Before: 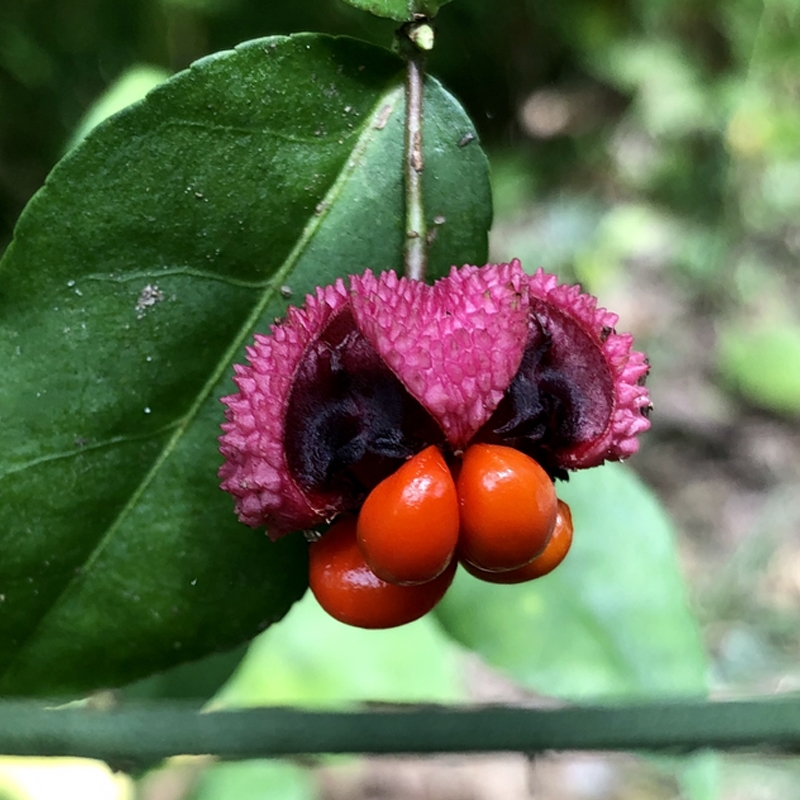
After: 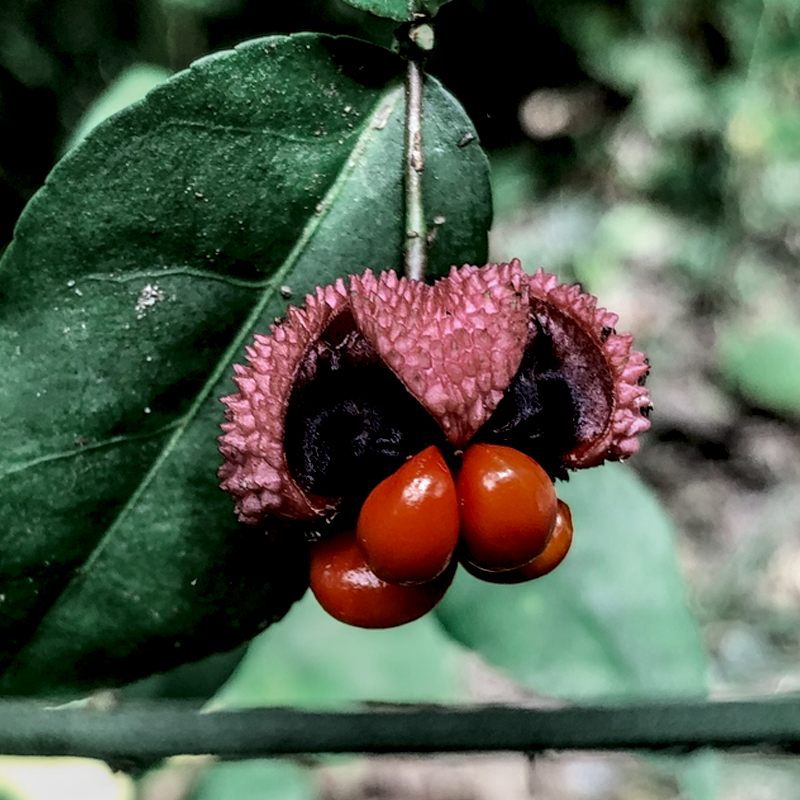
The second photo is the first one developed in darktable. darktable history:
color zones: curves: ch0 [(0, 0.5) (0.125, 0.4) (0.25, 0.5) (0.375, 0.4) (0.5, 0.4) (0.625, 0.35) (0.75, 0.35) (0.875, 0.5)]; ch1 [(0, 0.35) (0.125, 0.45) (0.25, 0.35) (0.375, 0.35) (0.5, 0.35) (0.625, 0.35) (0.75, 0.45) (0.875, 0.35)]; ch2 [(0, 0.6) (0.125, 0.5) (0.25, 0.5) (0.375, 0.6) (0.5, 0.6) (0.625, 0.5) (0.75, 0.5) (0.875, 0.5)]
filmic rgb: black relative exposure -7.65 EV, white relative exposure 4.56 EV, hardness 3.61, color science v6 (2022)
local contrast: highlights 19%, detail 186%
